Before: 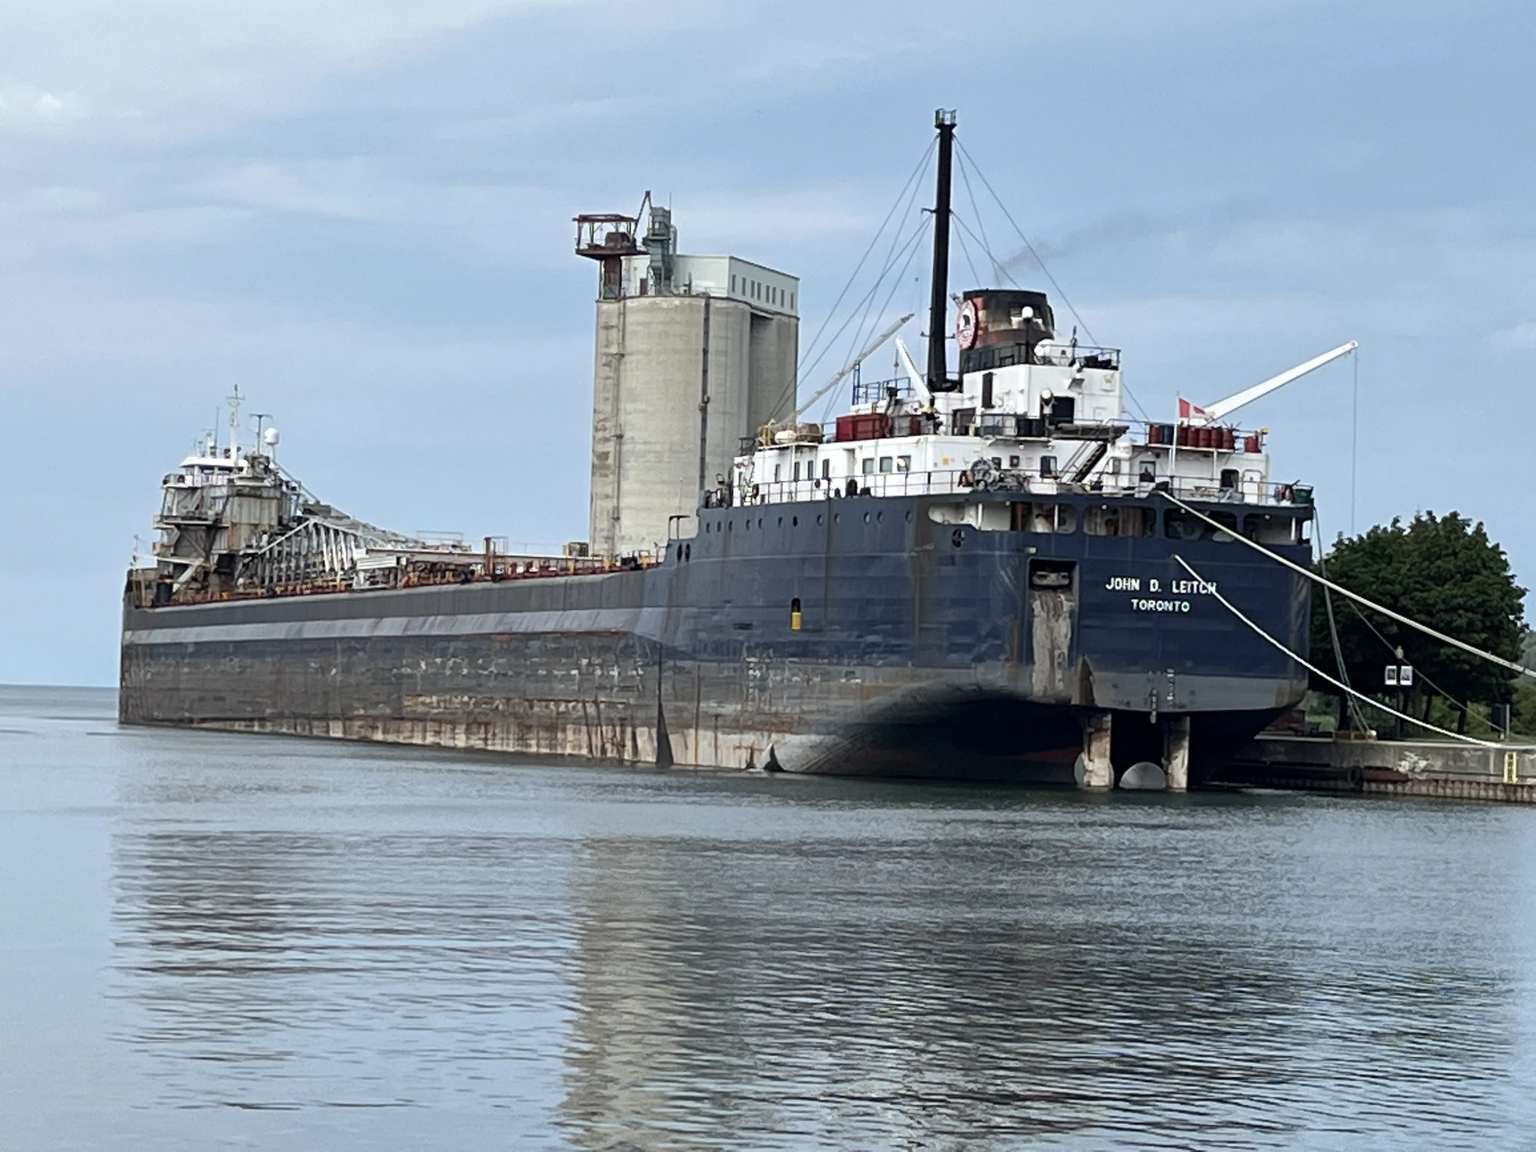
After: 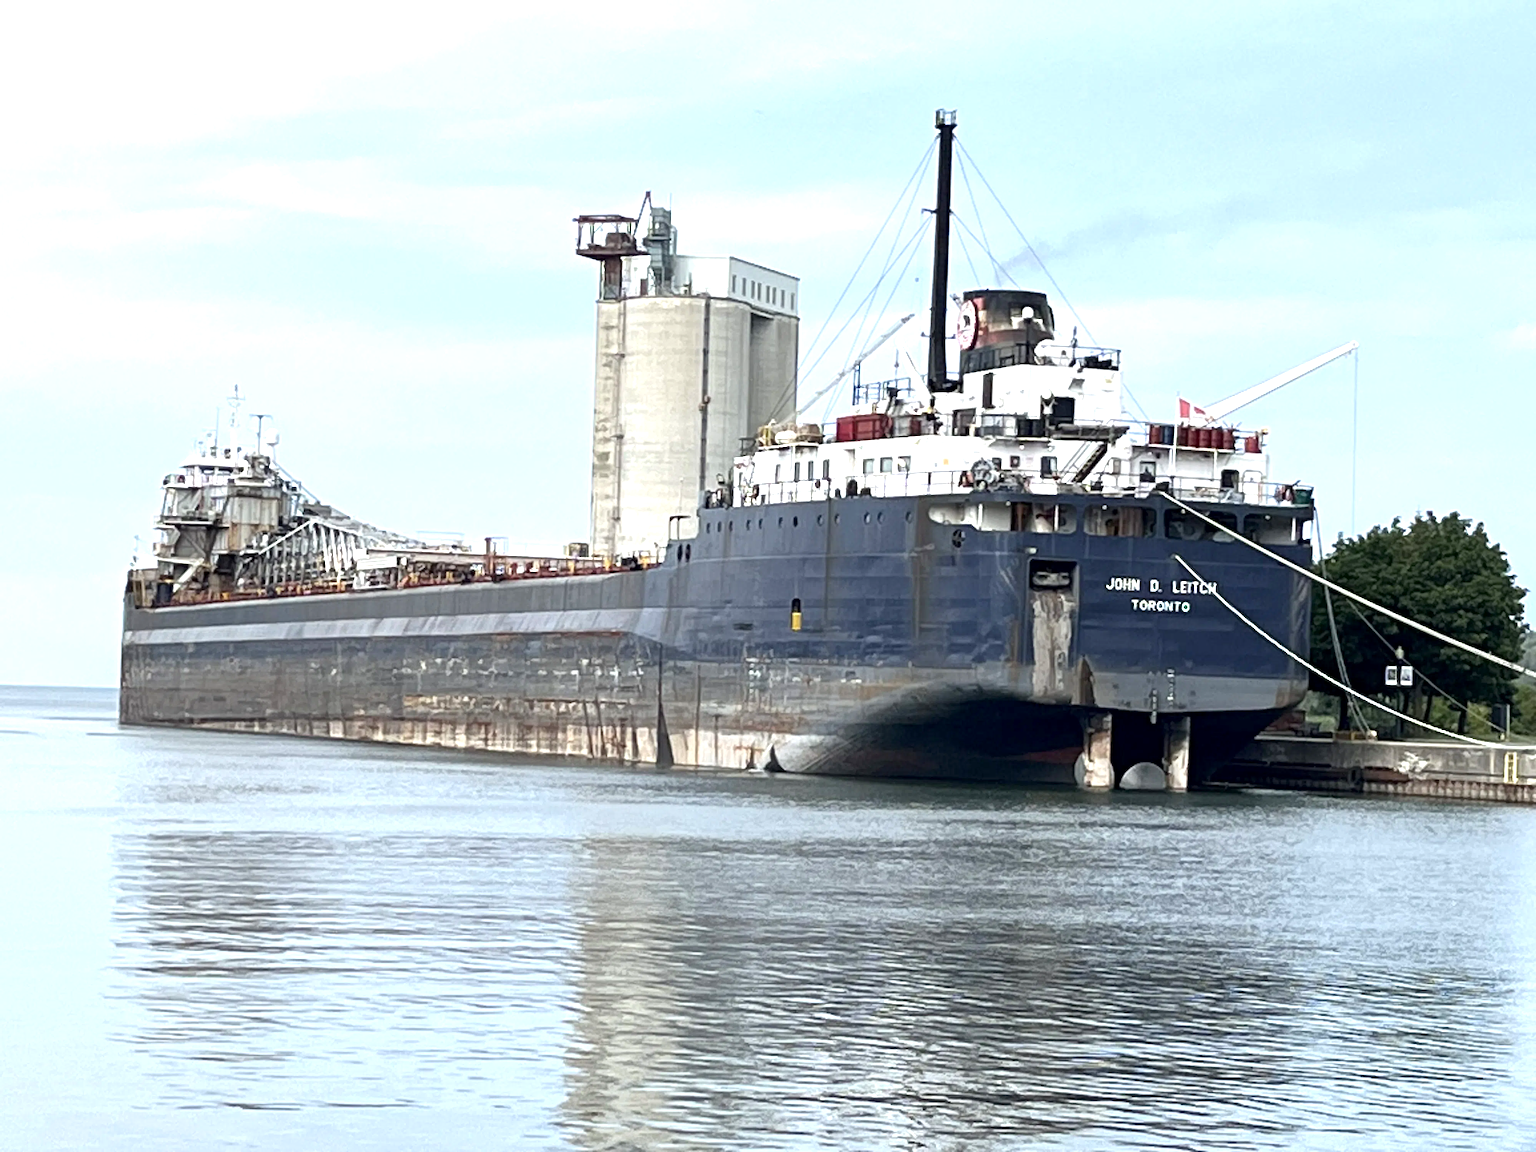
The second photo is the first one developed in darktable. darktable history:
exposure: black level correction 0.001, exposure 0.956 EV, compensate exposure bias true, compensate highlight preservation false
